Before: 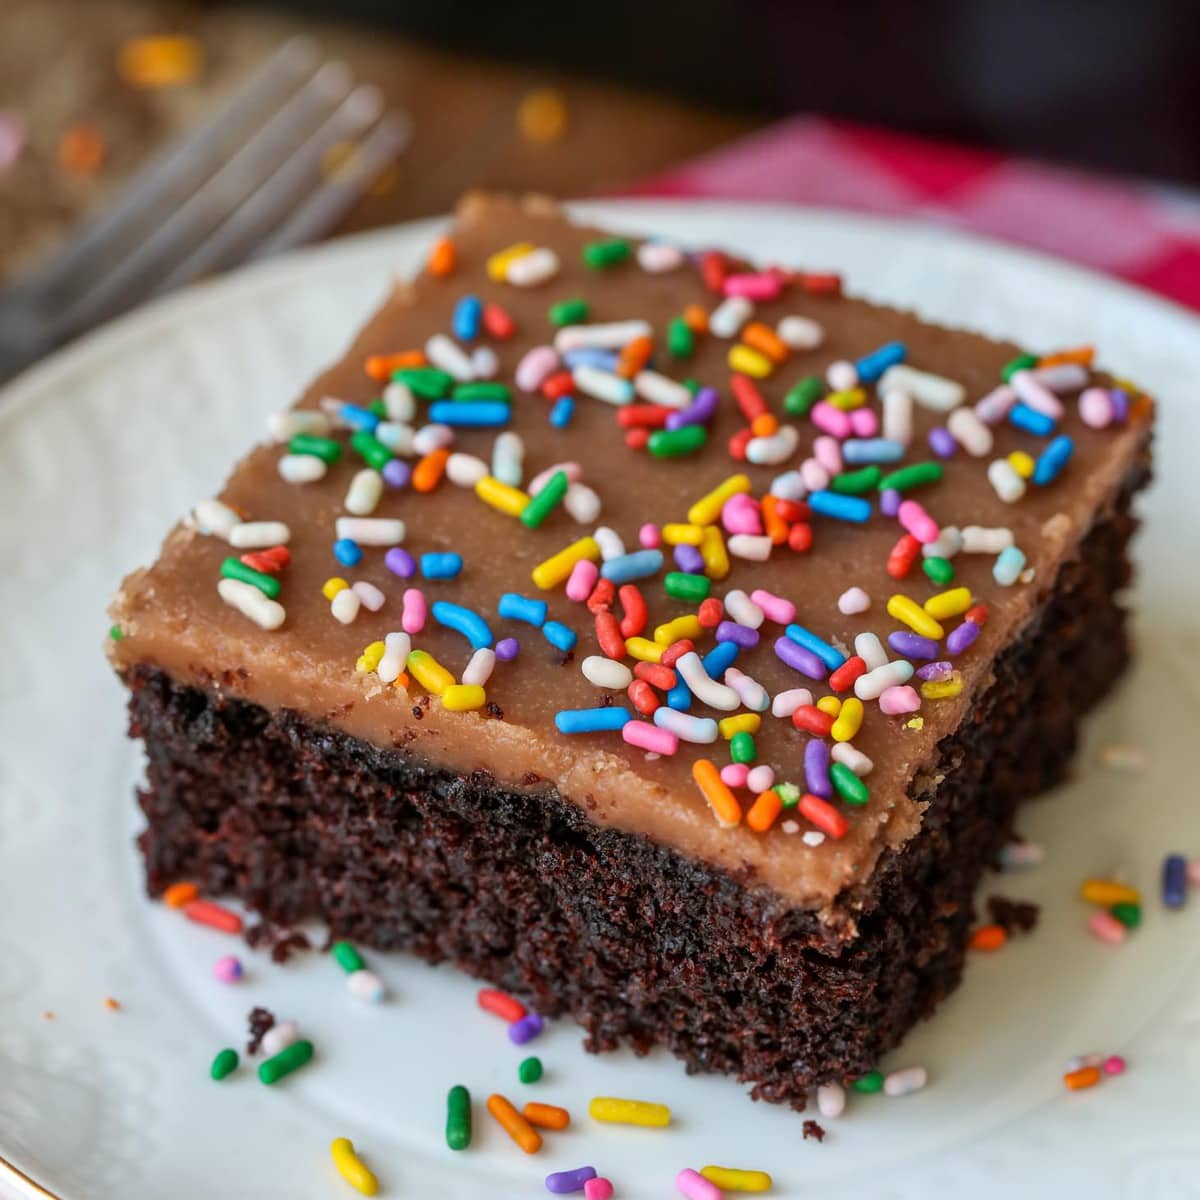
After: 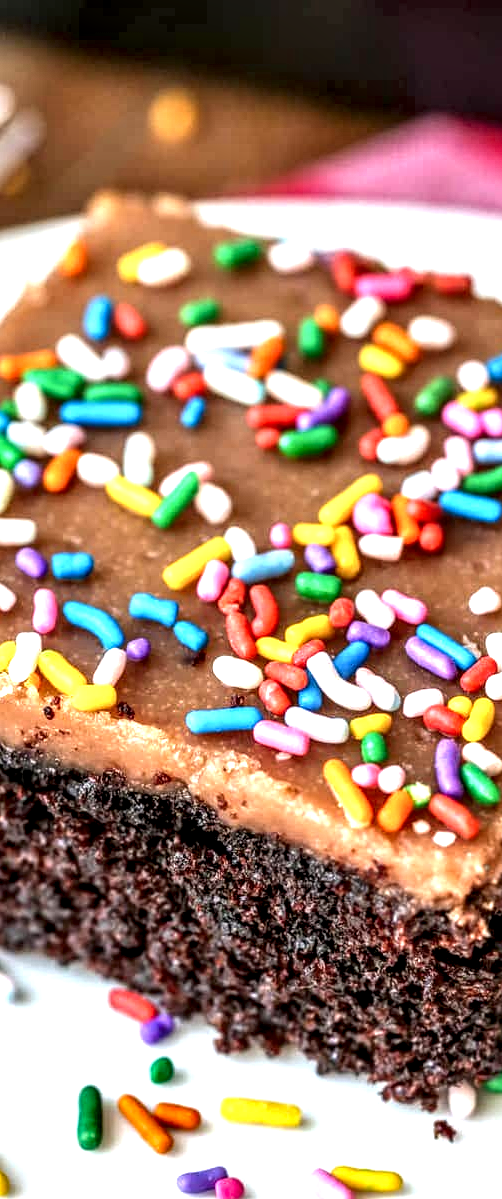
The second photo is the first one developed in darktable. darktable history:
crop: left 30.762%, right 27.34%
local contrast: highlights 20%, detail 198%
exposure: exposure 1.068 EV, compensate highlight preservation false
tone equalizer: on, module defaults
